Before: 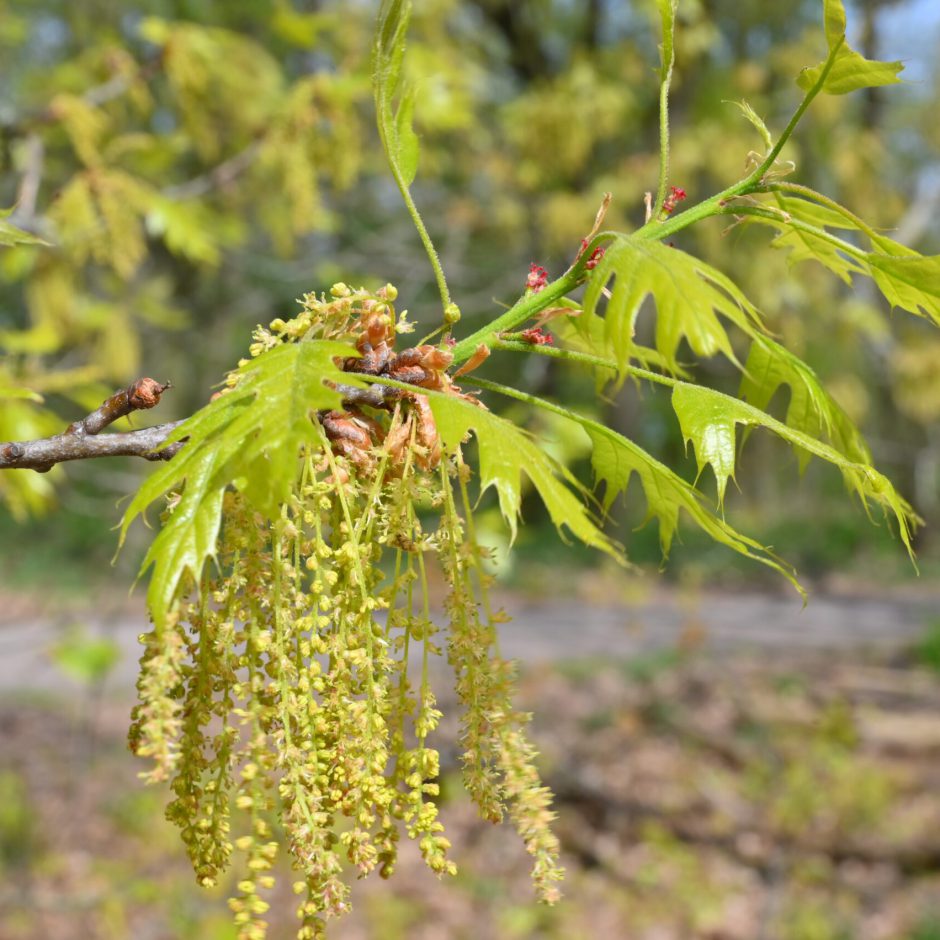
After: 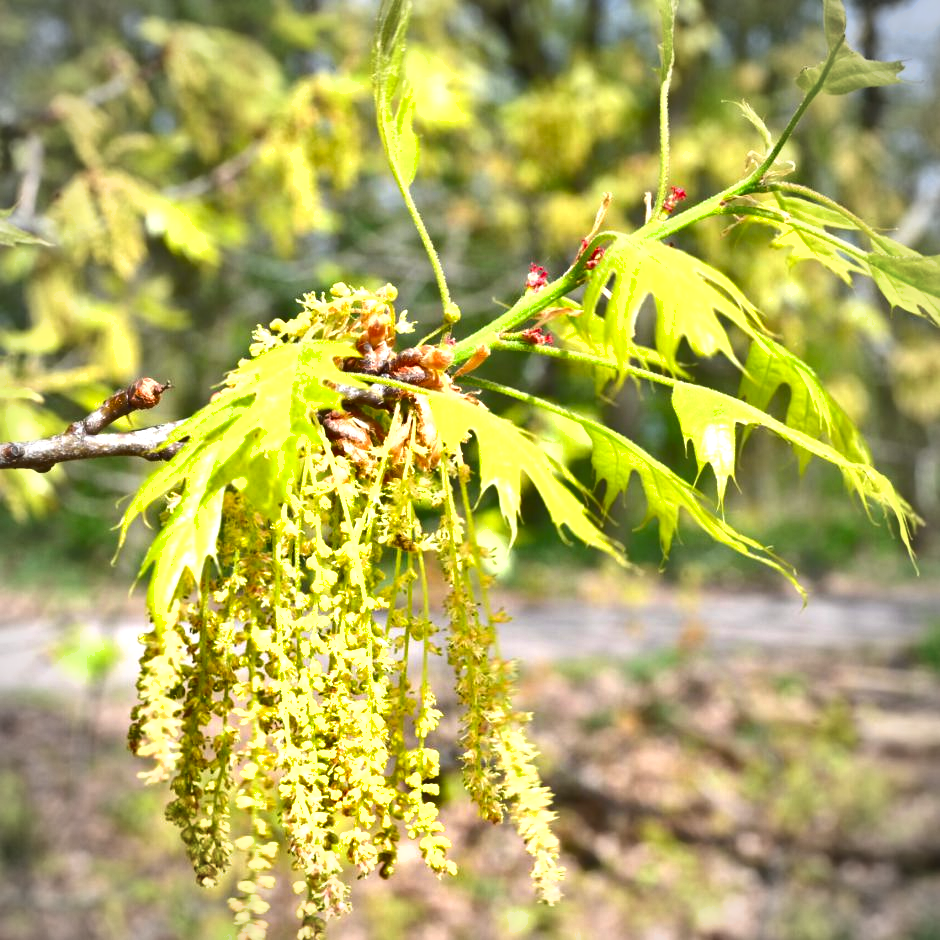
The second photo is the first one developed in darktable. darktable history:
exposure: black level correction 0.001, exposure 1.116 EV, compensate highlight preservation false
vignetting: unbound false
shadows and highlights: soften with gaussian
